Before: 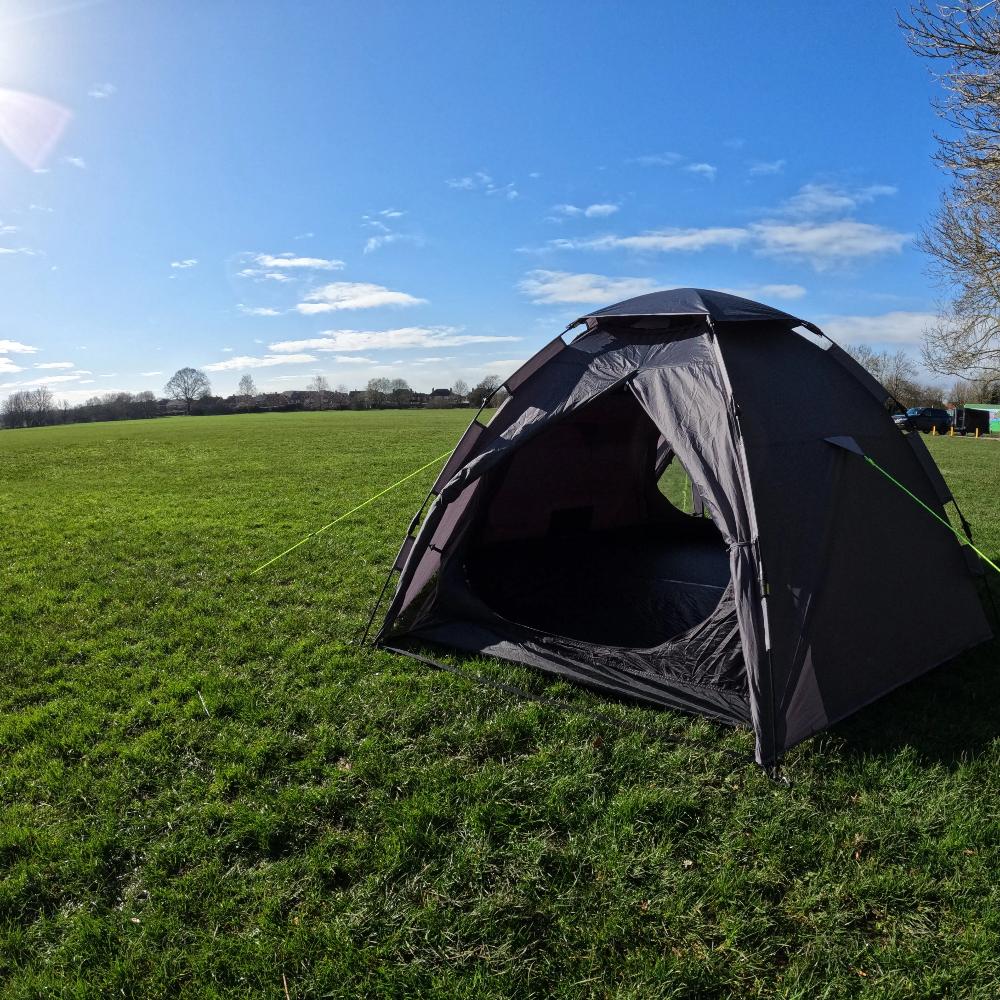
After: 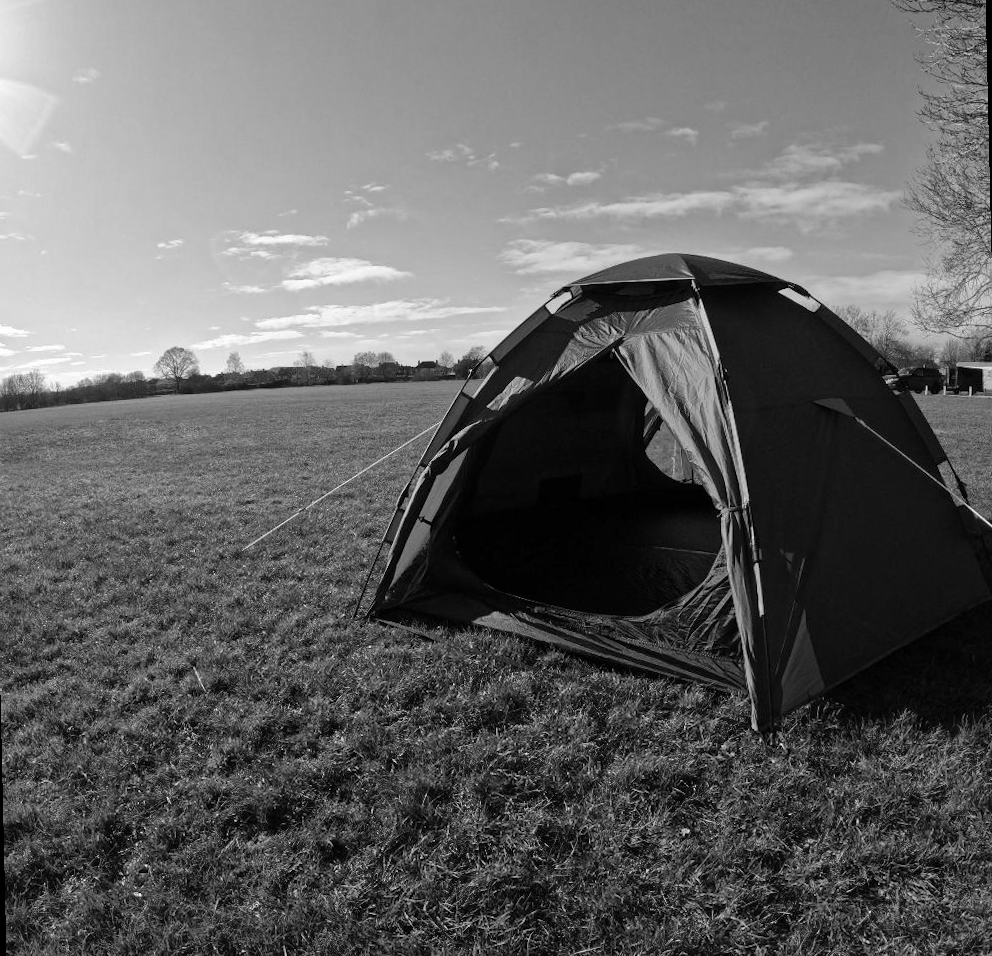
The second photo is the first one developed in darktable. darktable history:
rotate and perspective: rotation -1.32°, lens shift (horizontal) -0.031, crop left 0.015, crop right 0.985, crop top 0.047, crop bottom 0.982
color calibration: x 0.38, y 0.391, temperature 4086.74 K
monochrome: on, module defaults
